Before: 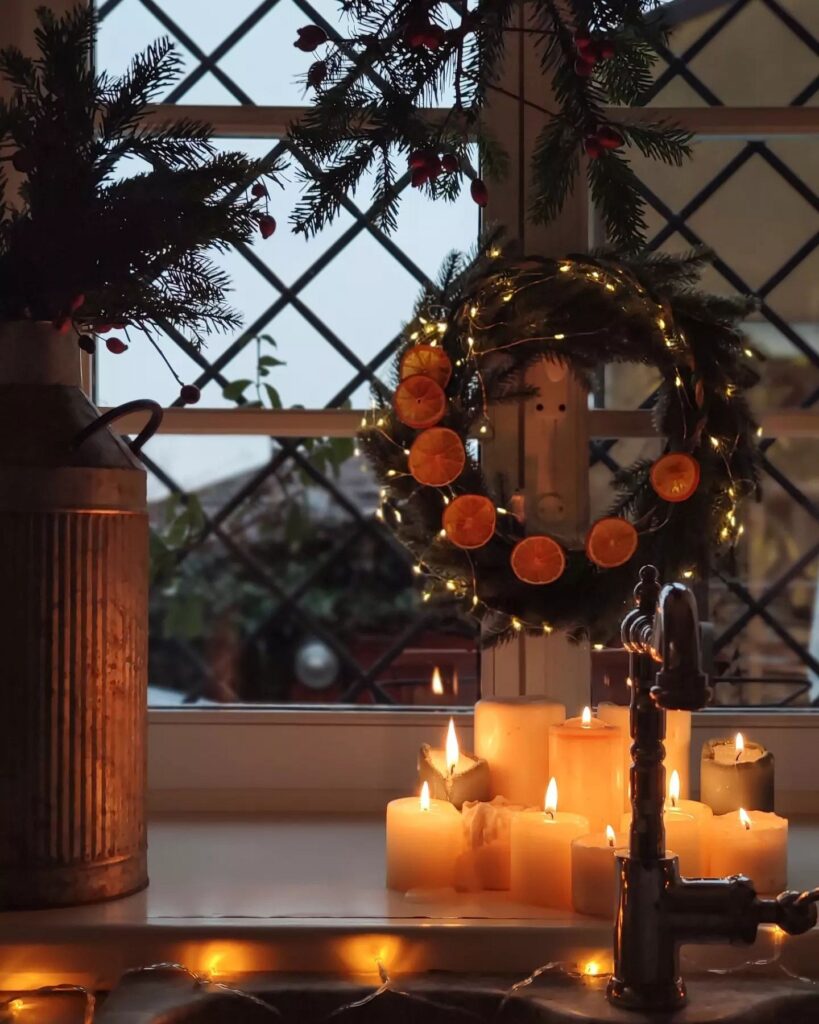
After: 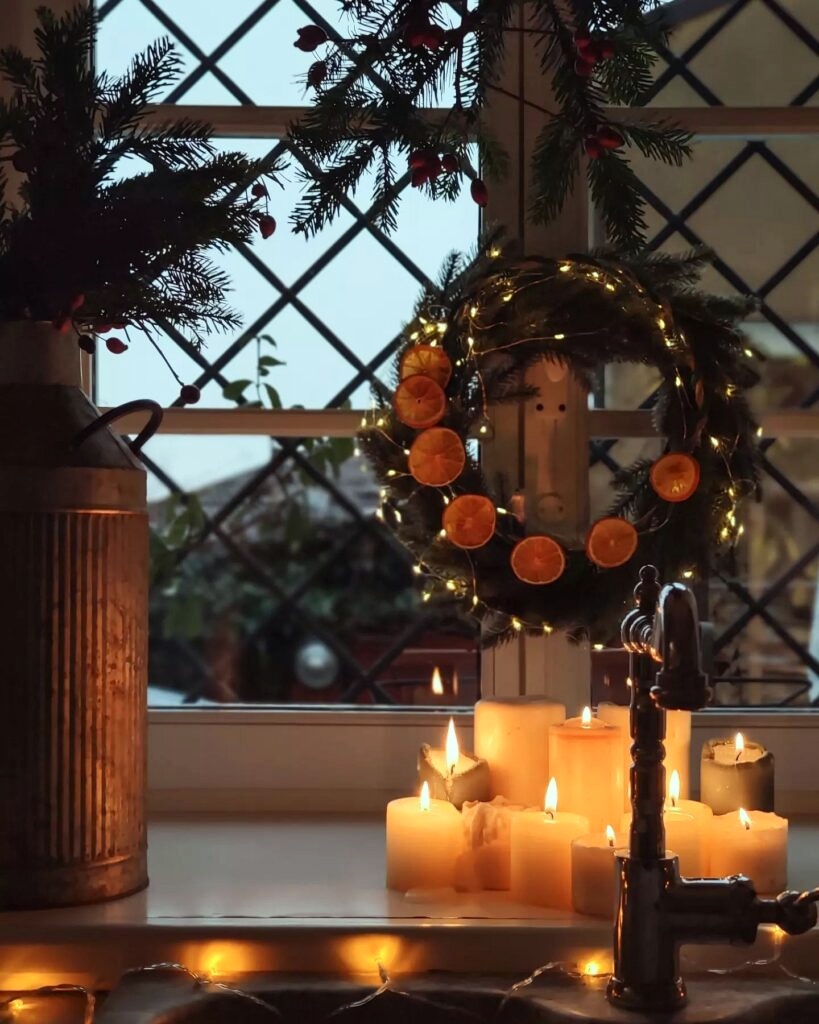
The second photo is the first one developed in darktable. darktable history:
contrast brightness saturation: contrast 0.15, brightness 0.05
color correction: highlights a* -6.69, highlights b* 0.49
